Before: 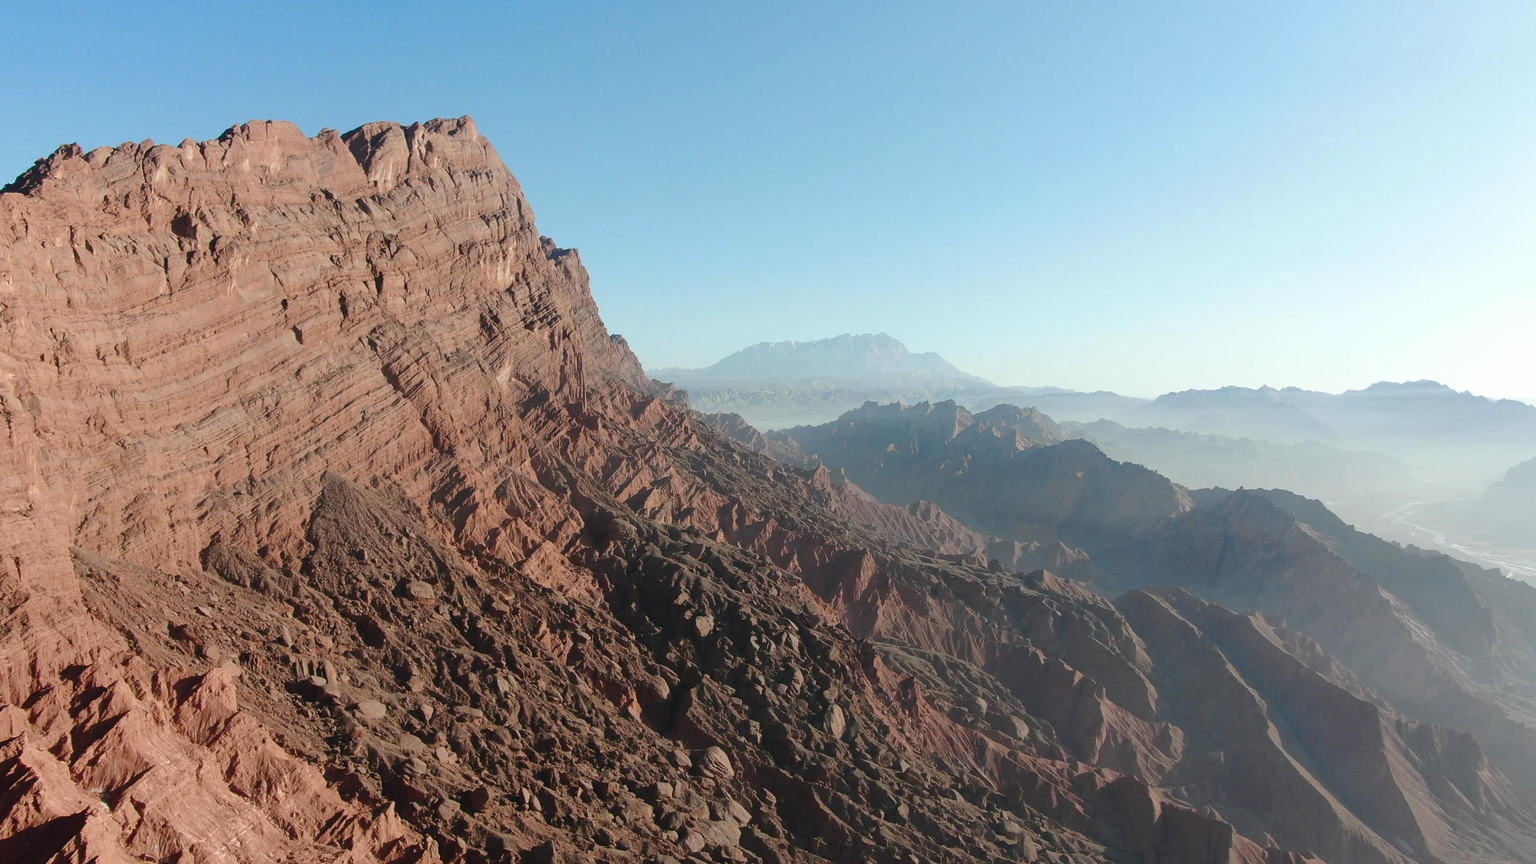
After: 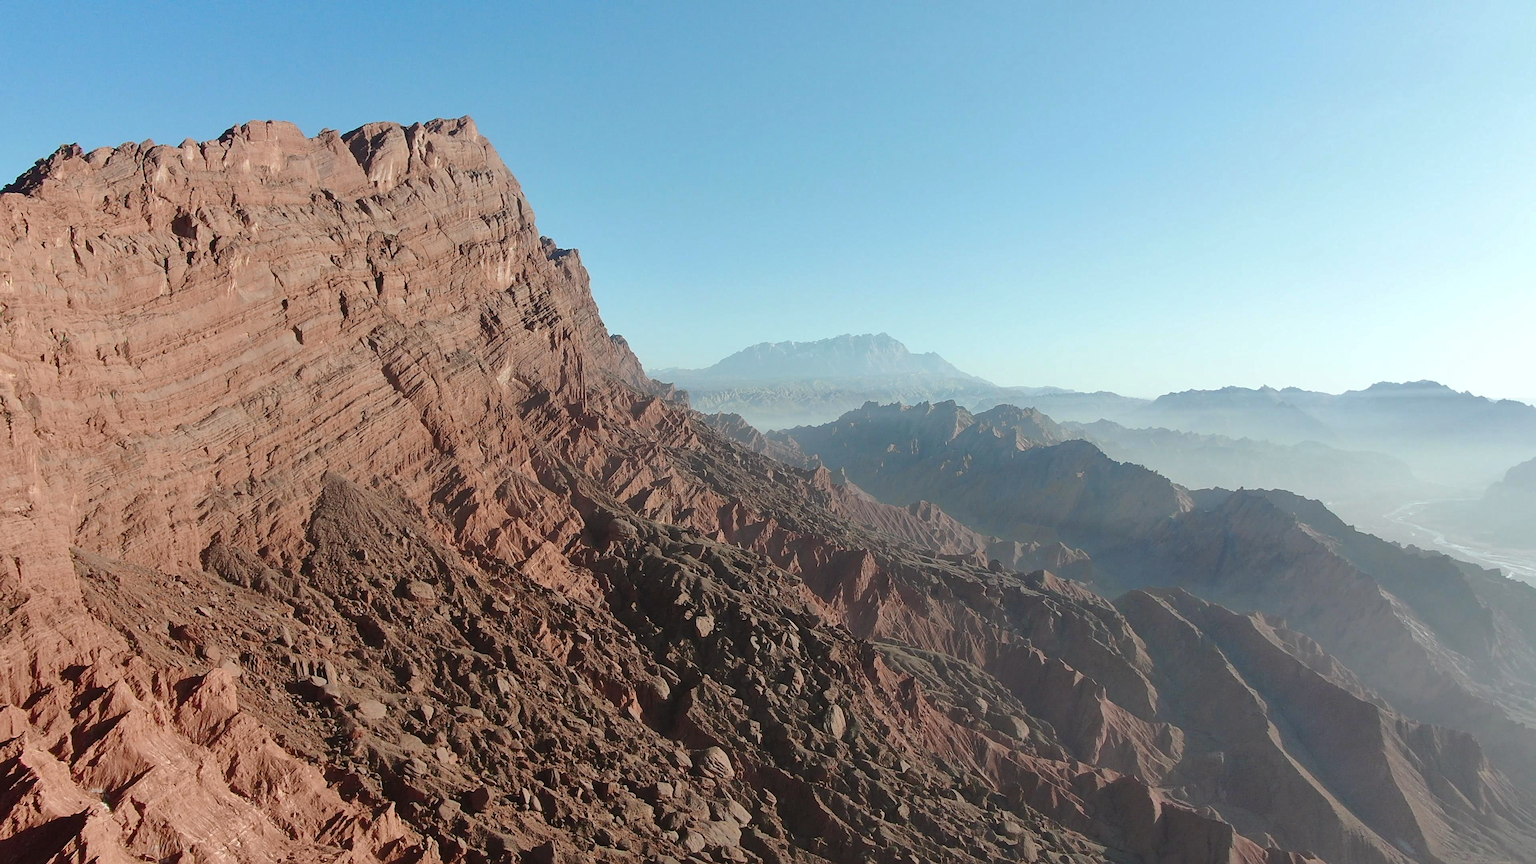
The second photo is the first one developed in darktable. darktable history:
color correction: highlights a* -2.86, highlights b* -2.45, shadows a* 2.29, shadows b* 2.88
shadows and highlights: radius 128.38, shadows 30.31, highlights -31.17, low approximation 0.01, soften with gaussian
sharpen: radius 2.508, amount 0.326
